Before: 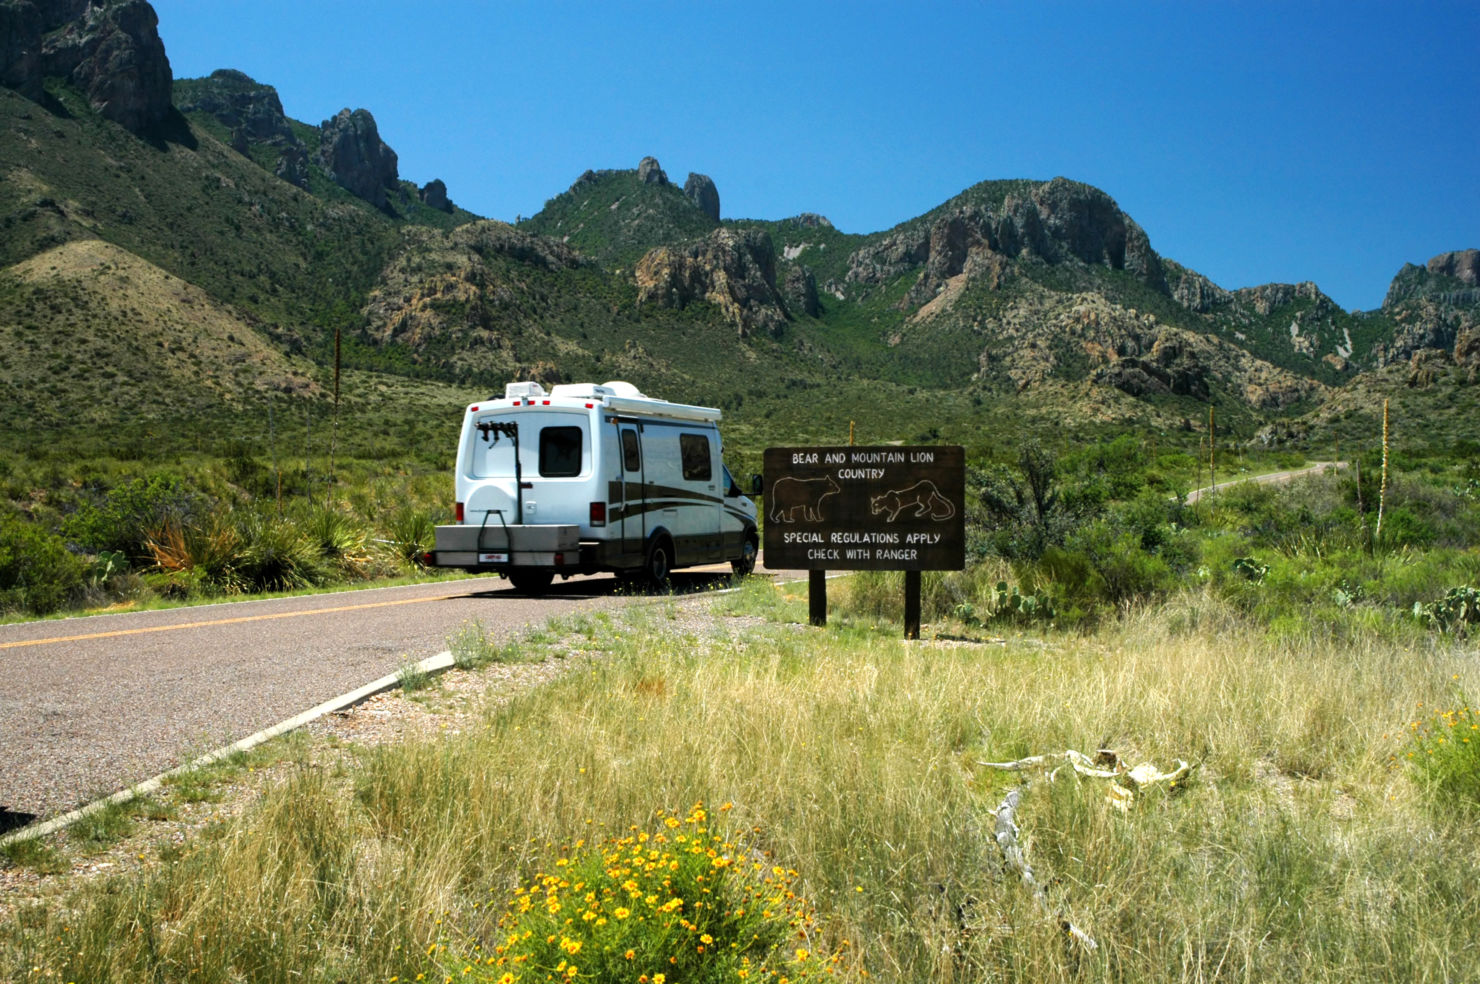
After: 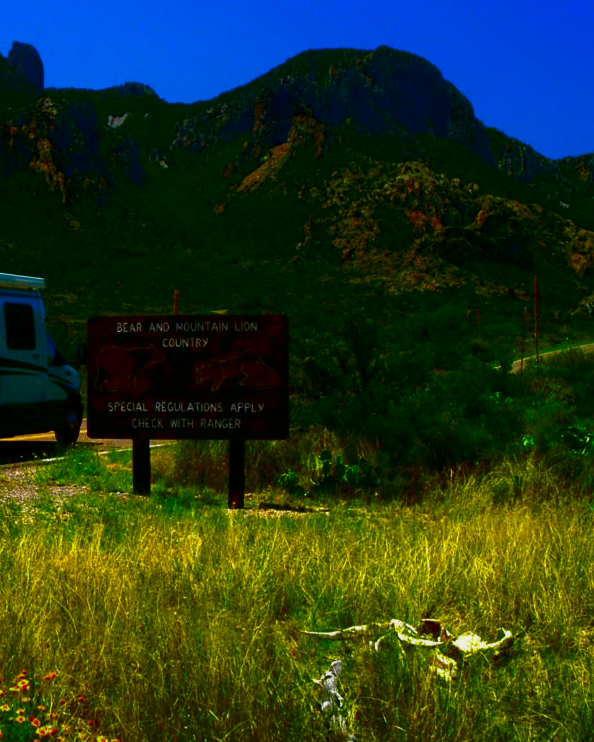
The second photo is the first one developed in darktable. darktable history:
crop: left 45.721%, top 13.393%, right 14.118%, bottom 10.01%
exposure: exposure 0.014 EV, compensate highlight preservation false
contrast brightness saturation: brightness -1, saturation 1
contrast equalizer: octaves 7, y [[0.6 ×6], [0.55 ×6], [0 ×6], [0 ×6], [0 ×6]], mix -0.2
color correction: saturation 1.32
